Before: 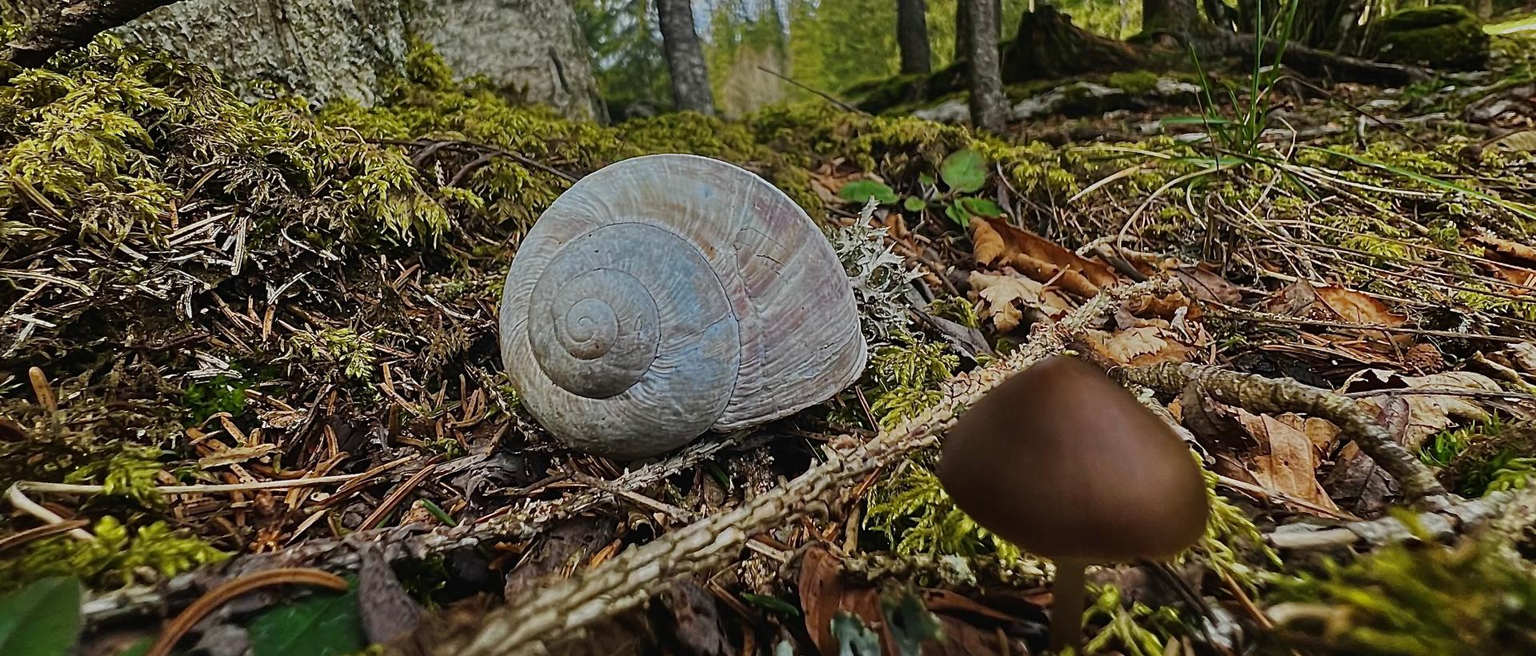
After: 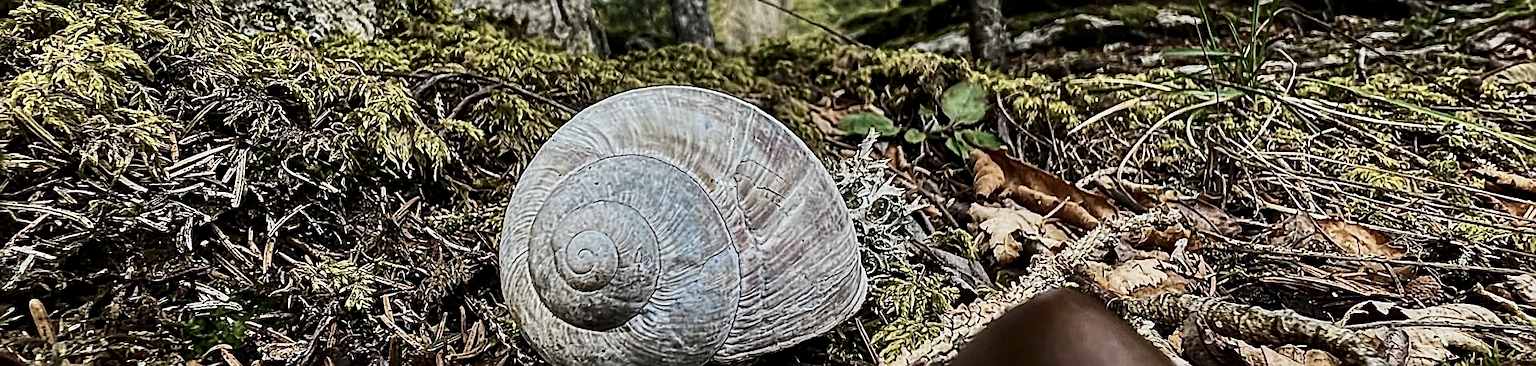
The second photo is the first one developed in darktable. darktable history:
crop and rotate: top 10.456%, bottom 33.608%
color correction: highlights b* 0.008, saturation 0.624
sharpen: on, module defaults
contrast brightness saturation: contrast 0.294
exposure: exposure 0.404 EV, compensate exposure bias true, compensate highlight preservation false
local contrast: shadows 97%, midtone range 0.494
